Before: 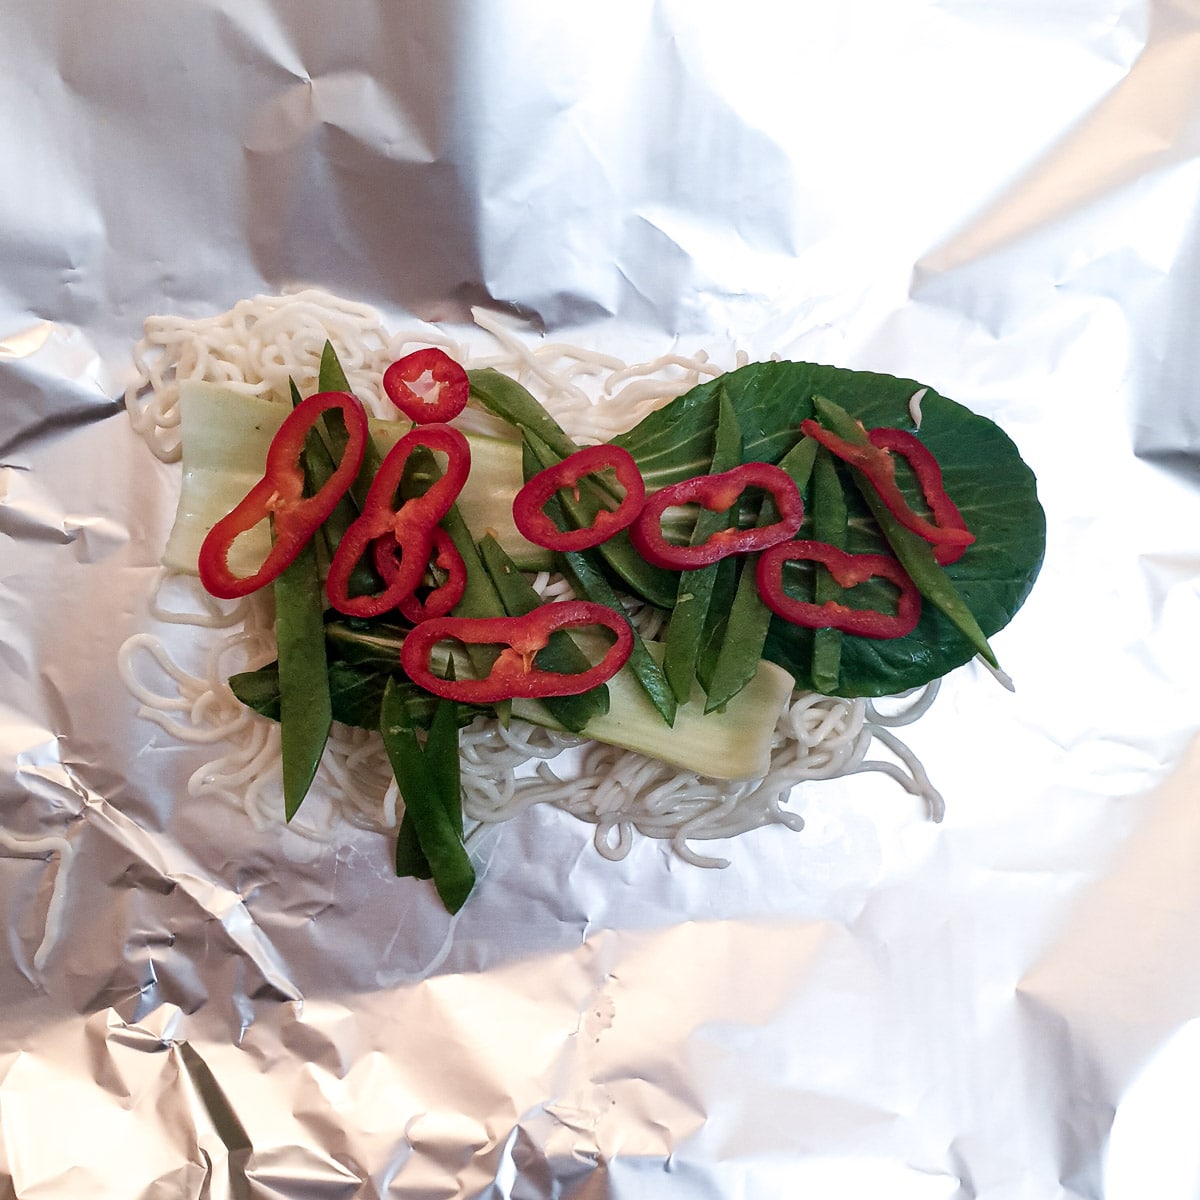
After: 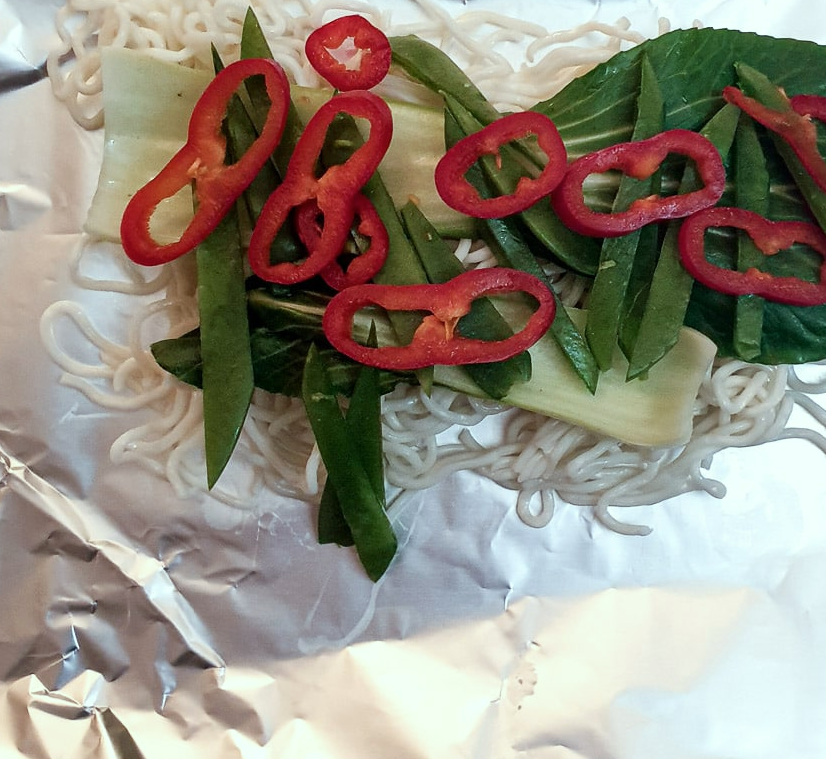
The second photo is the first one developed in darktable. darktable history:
color correction: highlights a* -6.91, highlights b* 0.857
crop: left 6.559%, top 27.815%, right 24.193%, bottom 8.736%
